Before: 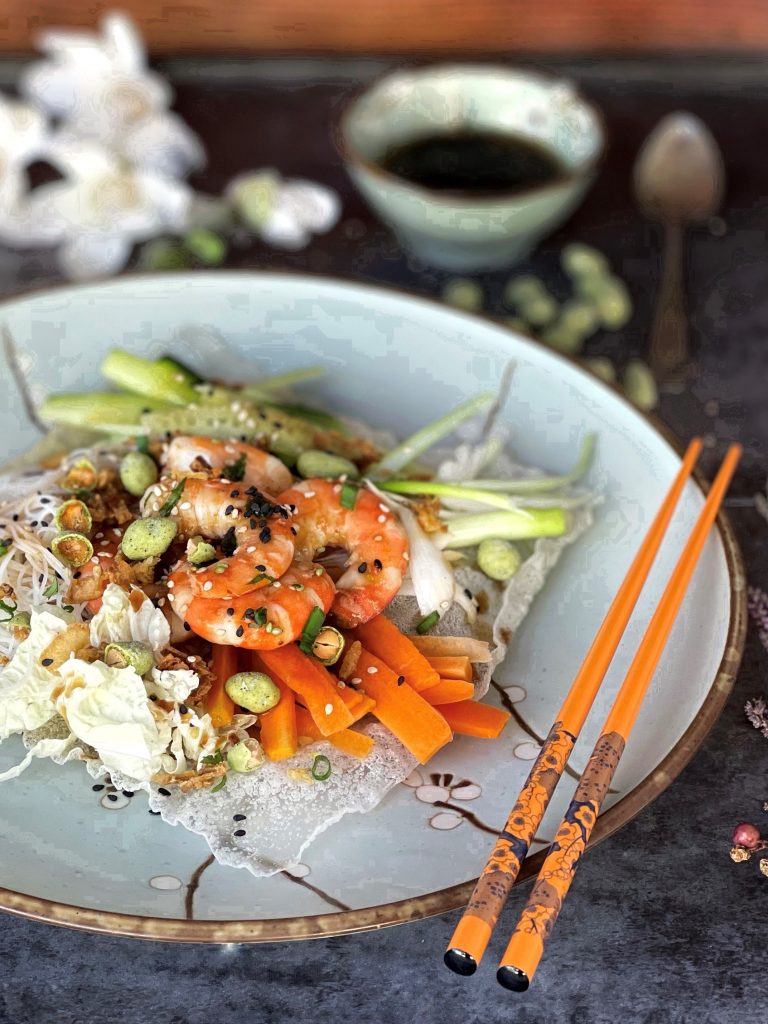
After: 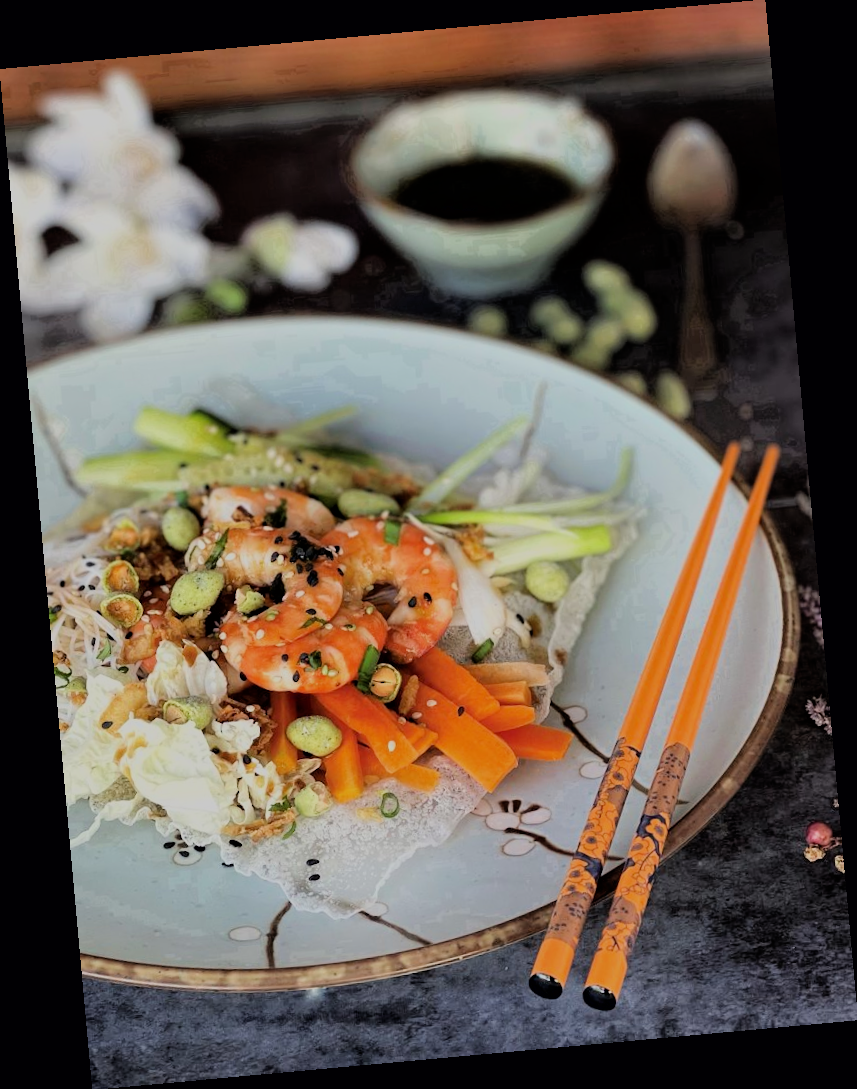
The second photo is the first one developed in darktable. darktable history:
rotate and perspective: rotation -5.2°, automatic cropping off
filmic rgb: black relative exposure -6.15 EV, white relative exposure 6.96 EV, hardness 2.23, color science v6 (2022)
